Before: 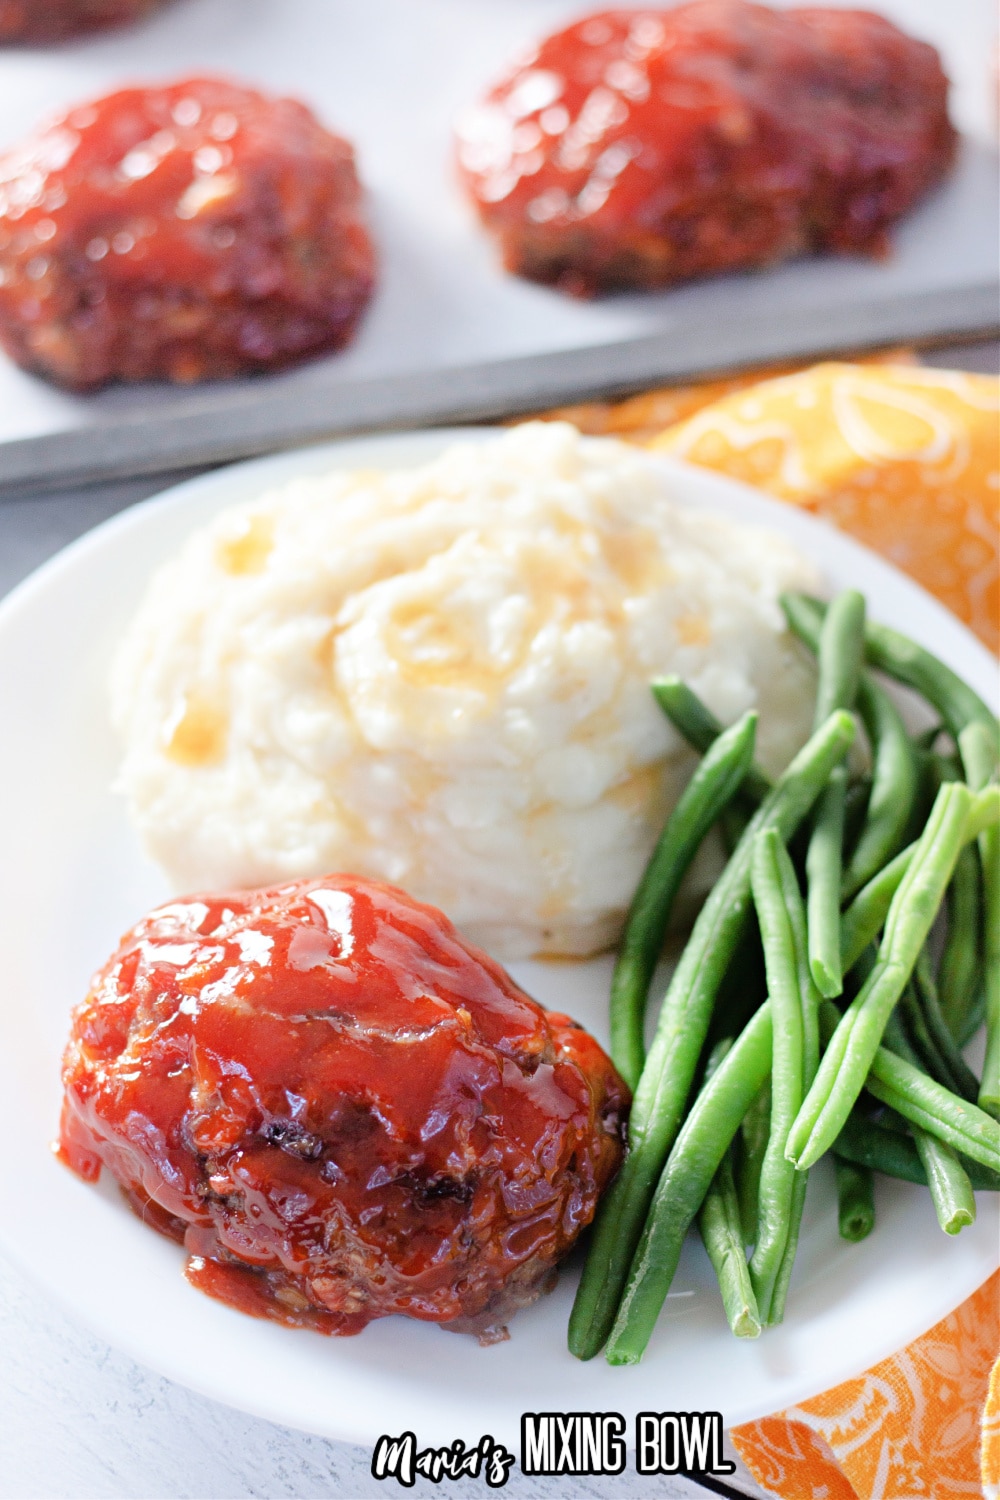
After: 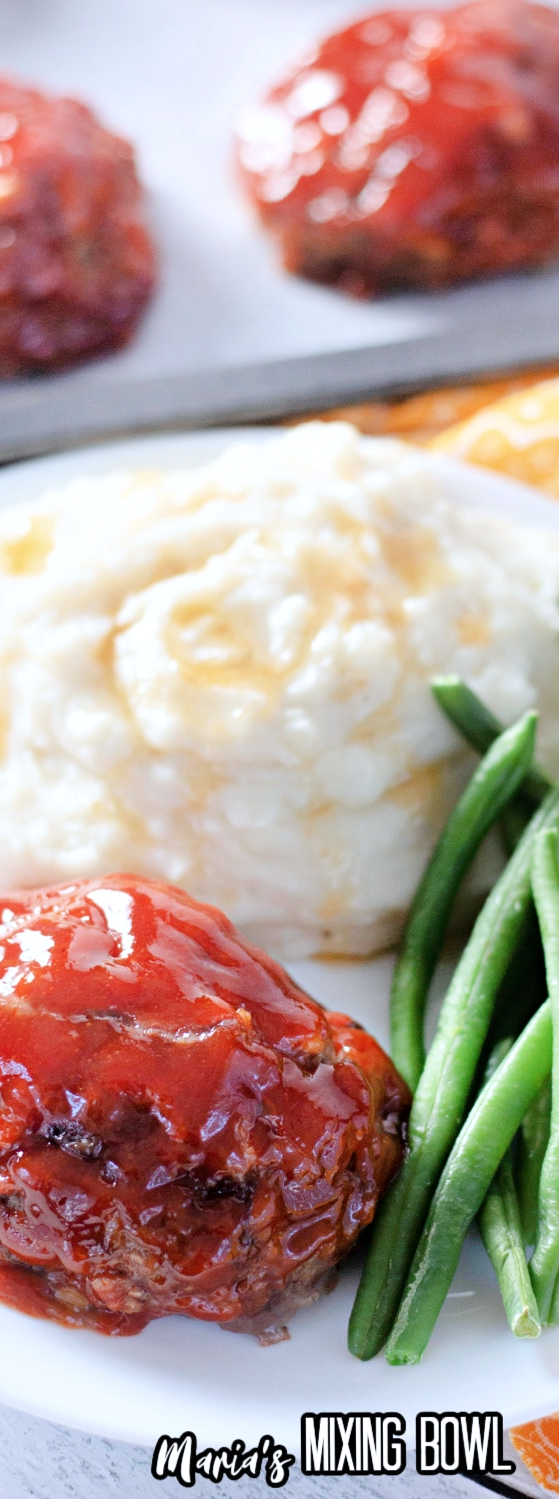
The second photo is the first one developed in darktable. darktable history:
crop: left 22.057%, right 22.036%, bottom 0.005%
color correction: highlights a* -0.127, highlights b* -5.12, shadows a* -0.121, shadows b* -0.069
local contrast: mode bilateral grid, contrast 19, coarseness 51, detail 120%, midtone range 0.2
